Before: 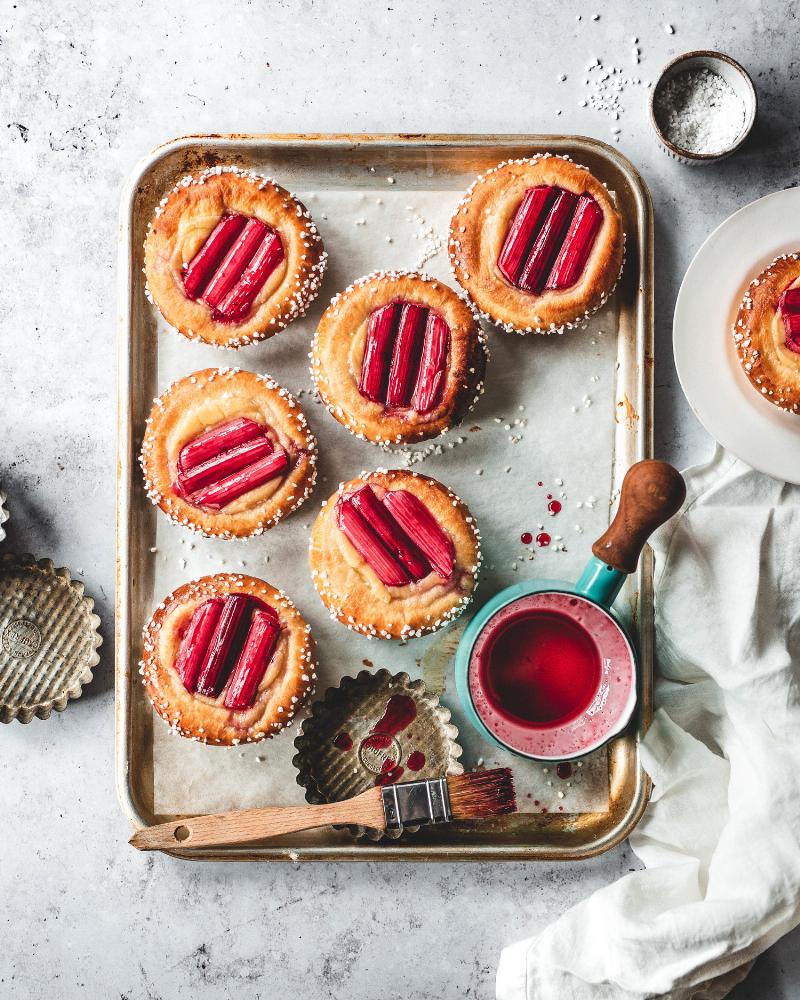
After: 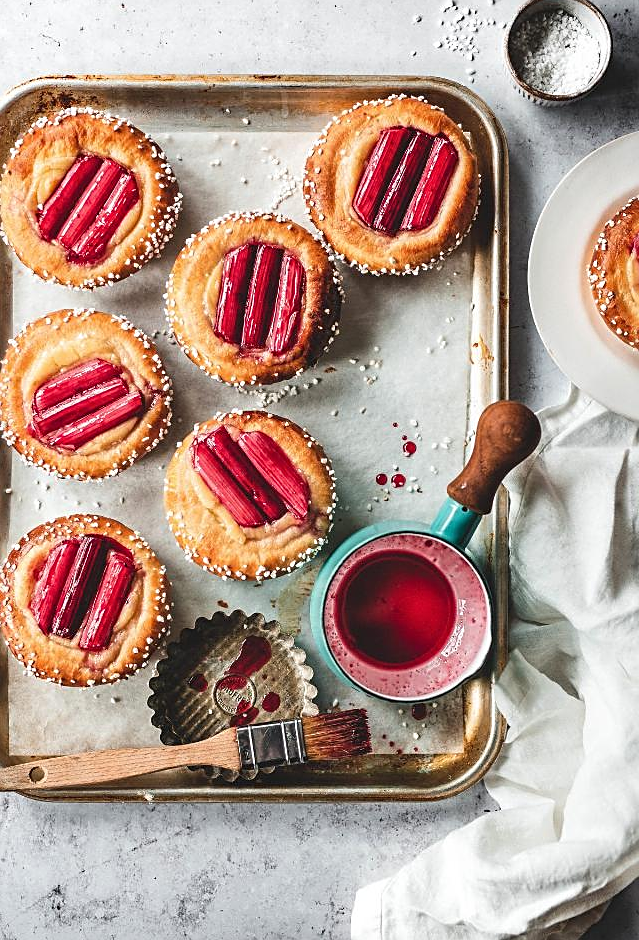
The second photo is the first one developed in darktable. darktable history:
sharpen: on, module defaults
crop and rotate: left 18.187%, top 5.94%, right 1.815%
